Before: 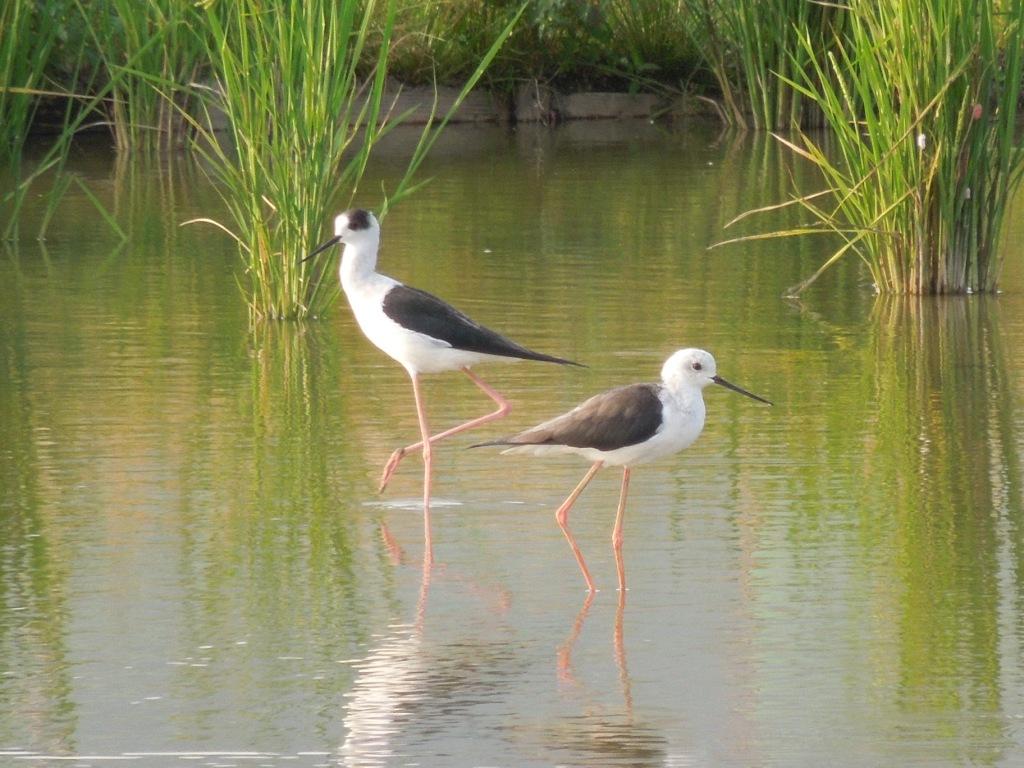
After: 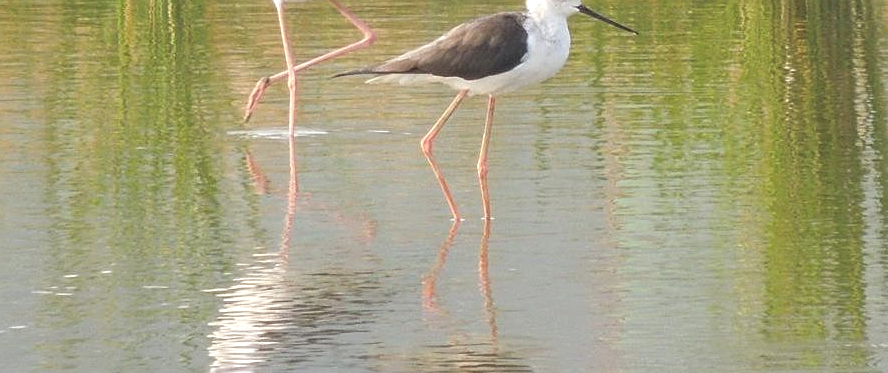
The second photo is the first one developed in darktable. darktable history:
local contrast: on, module defaults
color balance rgb: perceptual saturation grading › global saturation -1.14%
sharpen: on, module defaults
exposure: black level correction -0.015, compensate exposure bias true, compensate highlight preservation false
crop and rotate: left 13.238%, top 48.402%, bottom 2.961%
